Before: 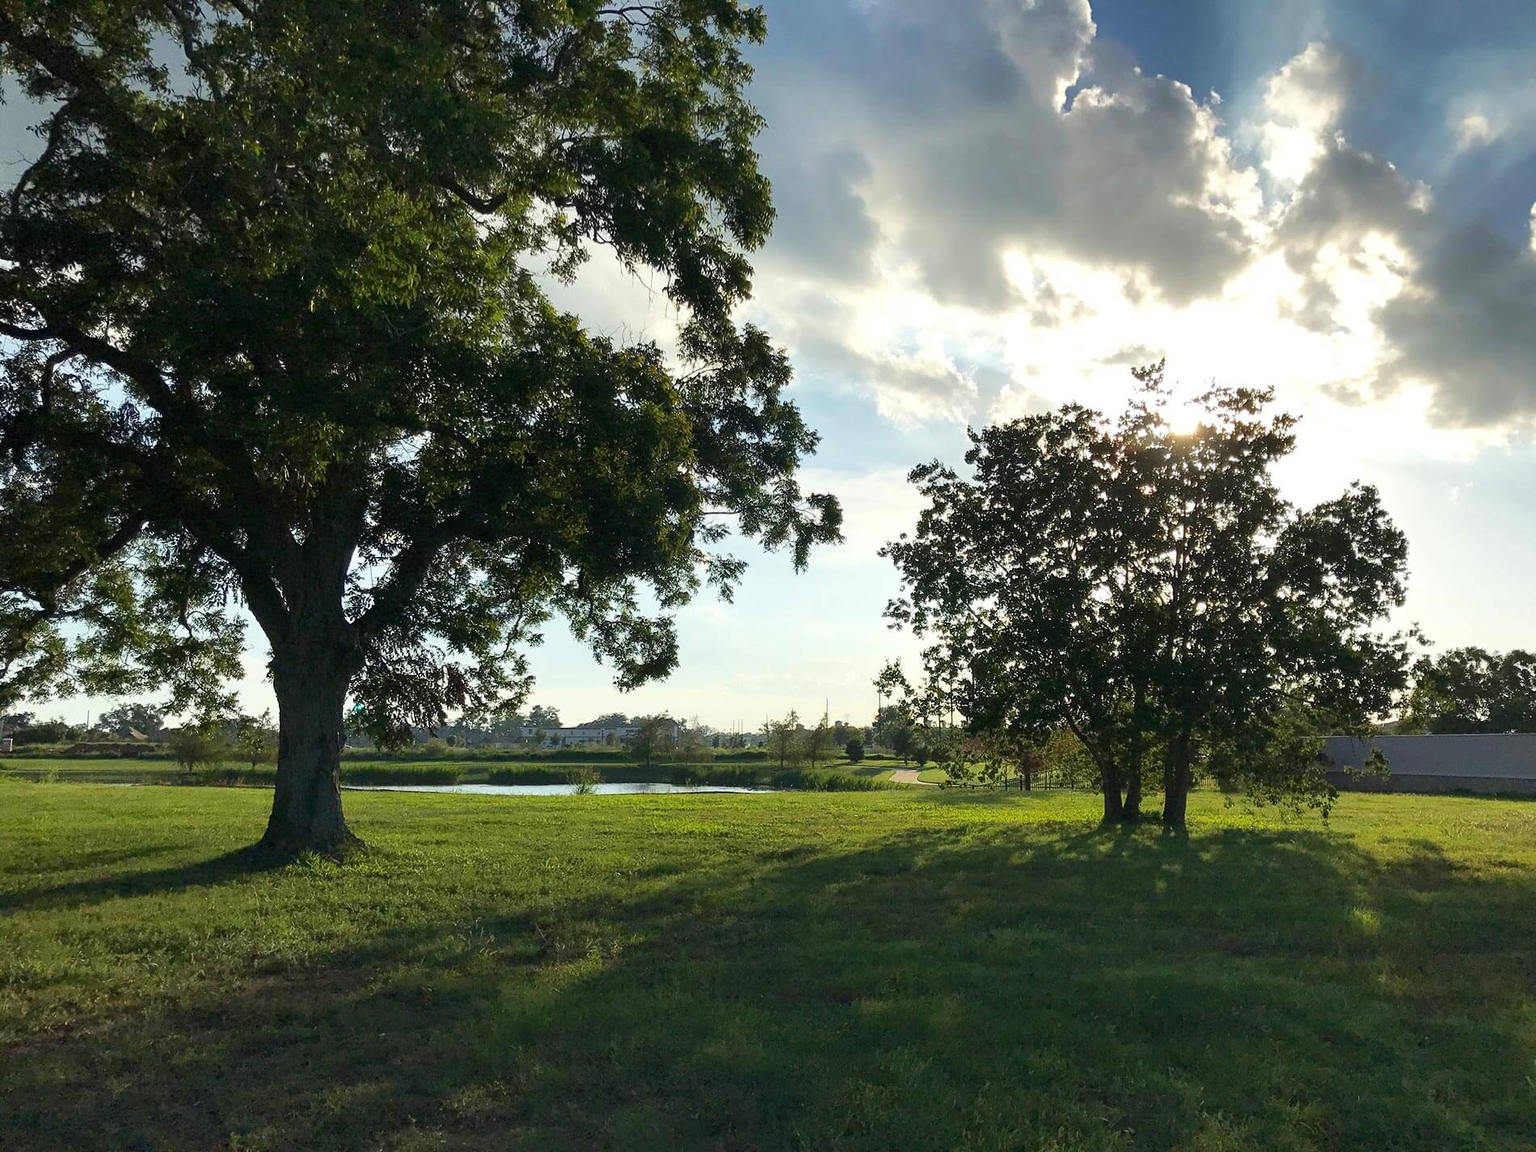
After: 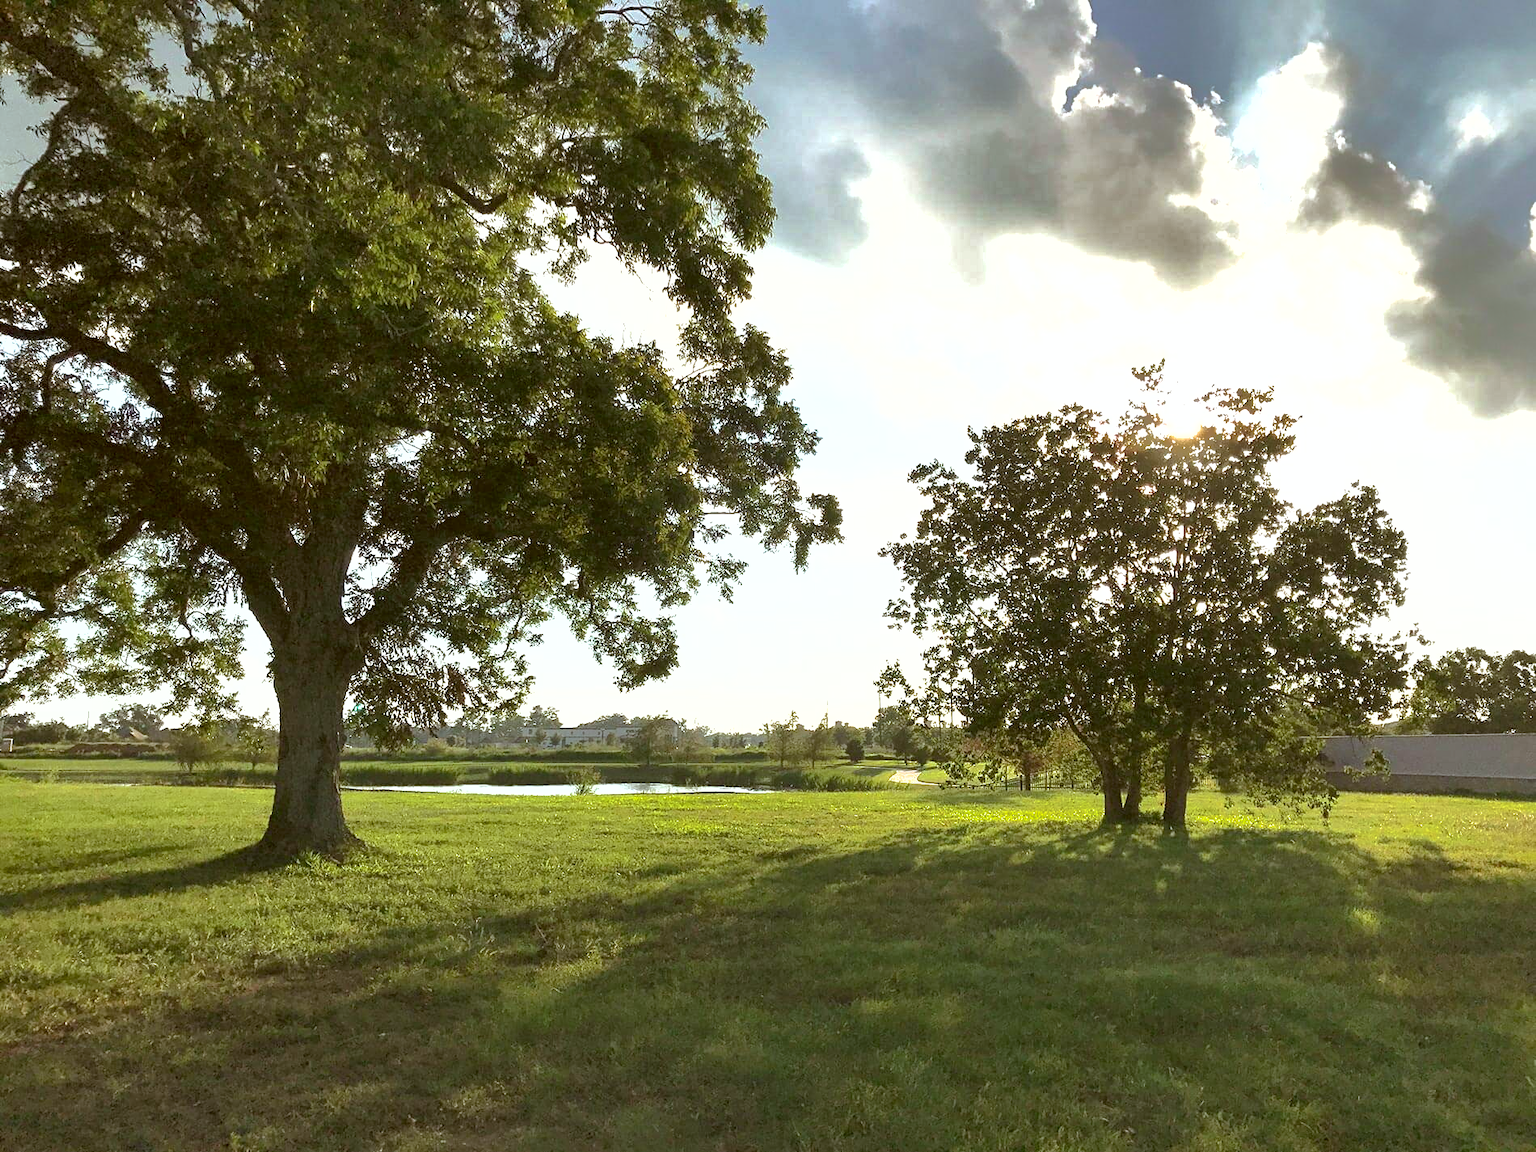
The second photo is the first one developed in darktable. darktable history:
exposure: exposure 1.061 EV, compensate highlight preservation false
color correction: highlights a* -0.482, highlights b* 0.161, shadows a* 4.66, shadows b* 20.72
shadows and highlights: shadows 40, highlights -60
contrast brightness saturation: saturation -0.17
